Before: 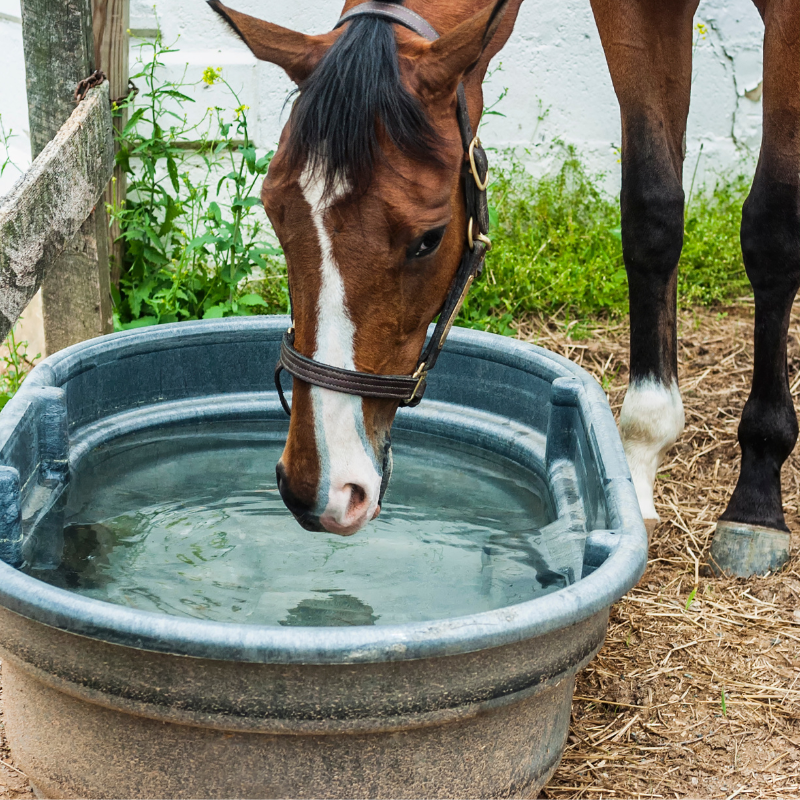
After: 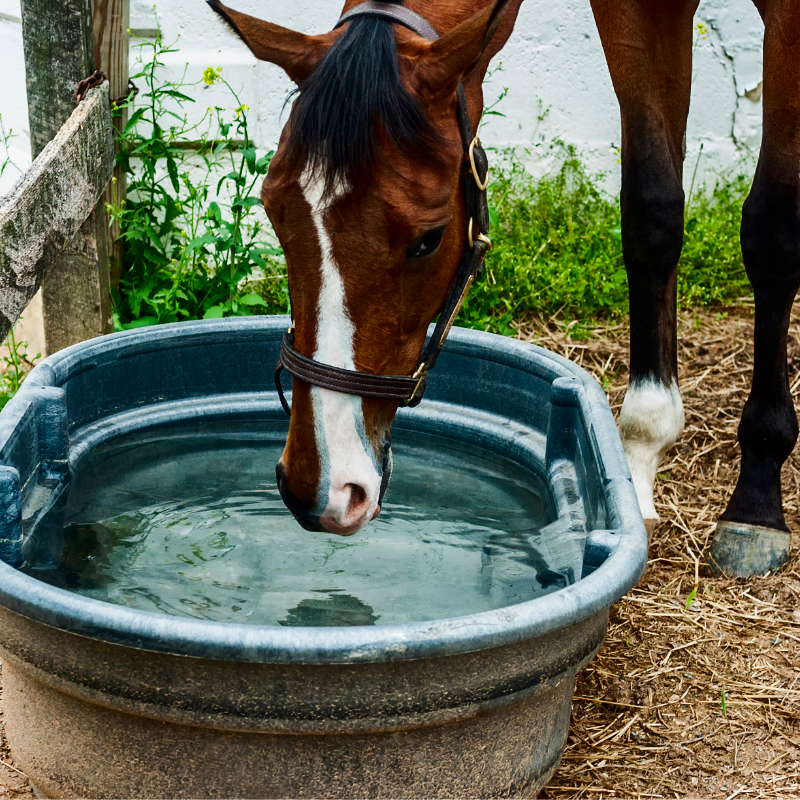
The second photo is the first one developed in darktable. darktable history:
contrast brightness saturation: contrast 0.135, brightness -0.227, saturation 0.138
